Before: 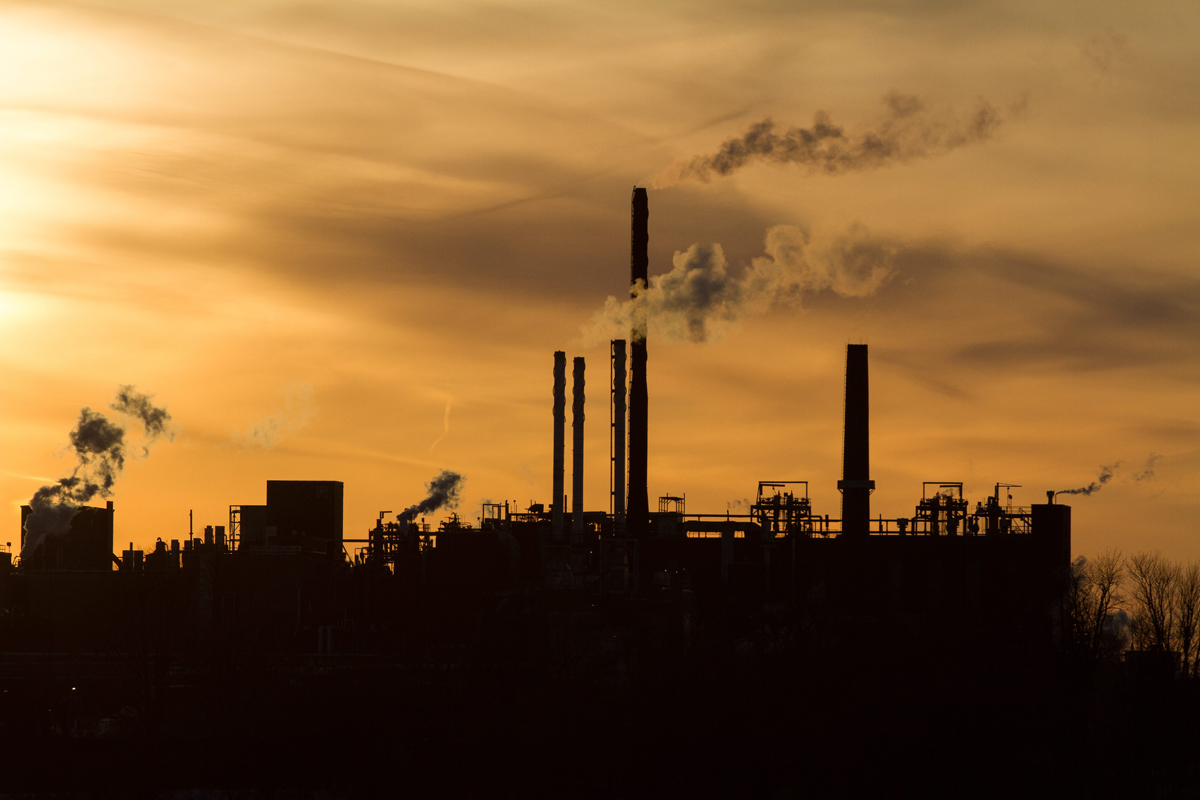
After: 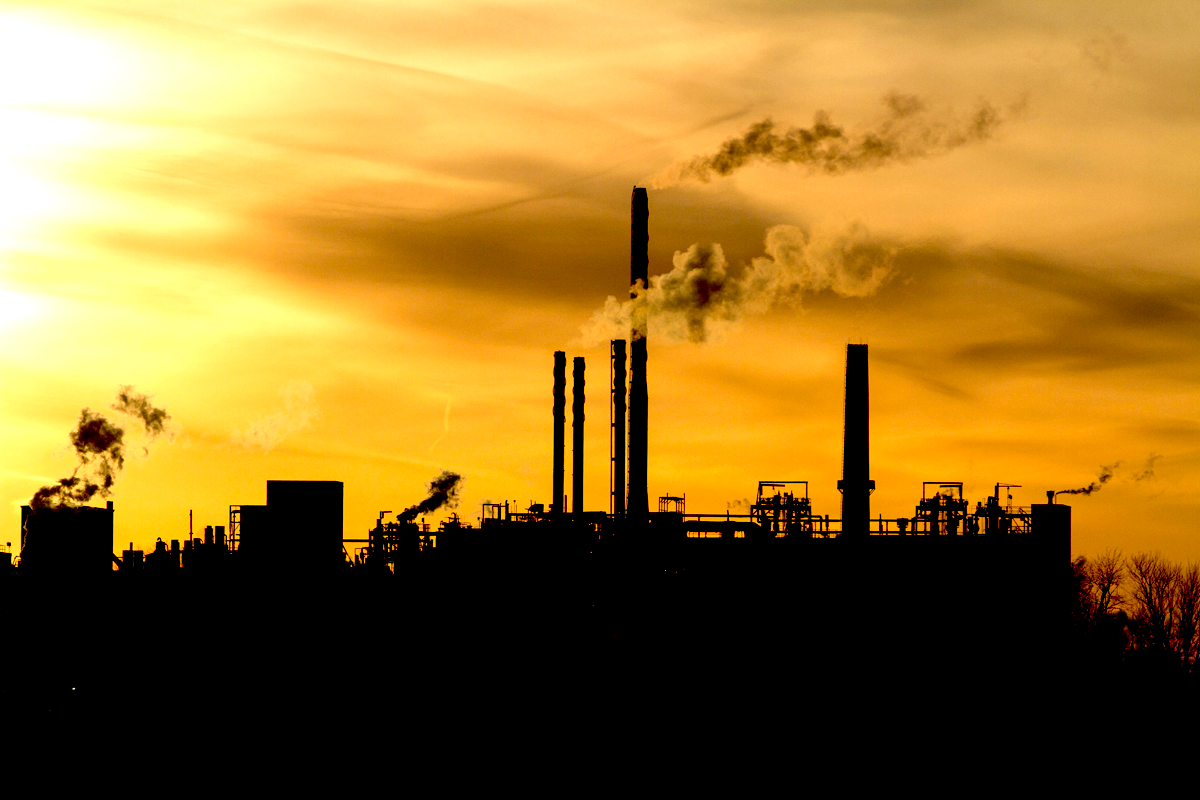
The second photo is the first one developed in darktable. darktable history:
exposure: black level correction 0.036, exposure 0.91 EV, compensate exposure bias true, compensate highlight preservation false
